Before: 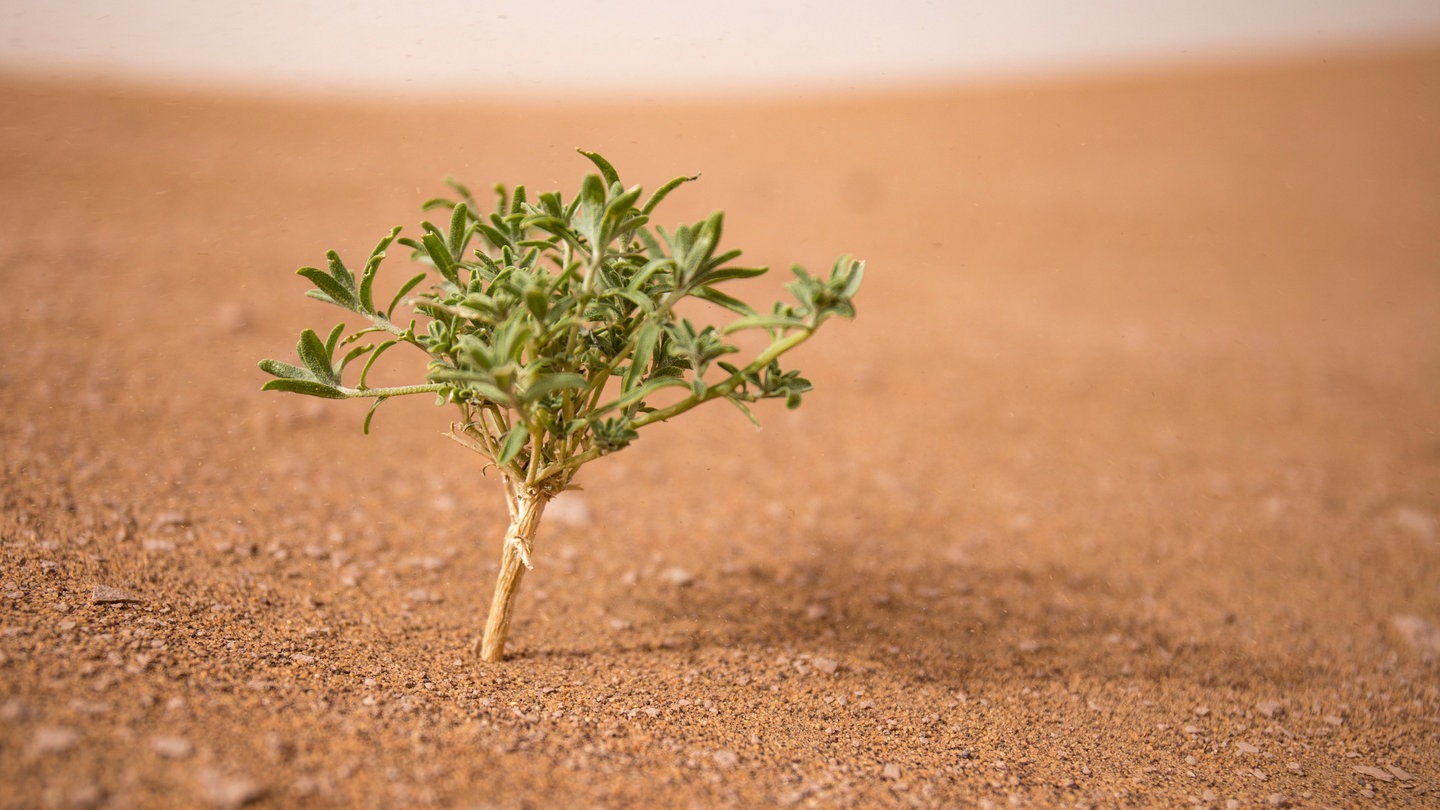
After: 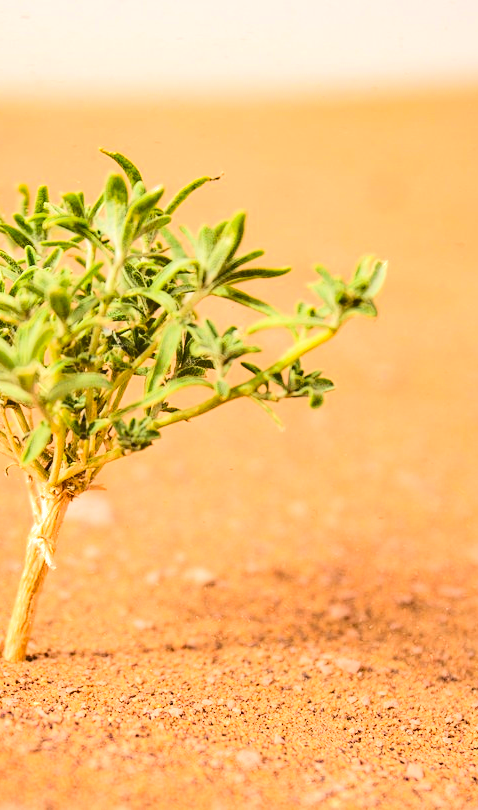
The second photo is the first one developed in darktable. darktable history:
shadows and highlights: shadows 12.99, white point adjustment 1.2, soften with gaussian
tone equalizer: -7 EV 0.156 EV, -6 EV 0.594 EV, -5 EV 1.12 EV, -4 EV 1.33 EV, -3 EV 1.12 EV, -2 EV 0.6 EV, -1 EV 0.15 EV, edges refinement/feathering 500, mask exposure compensation -1.57 EV, preserve details no
contrast brightness saturation: contrast 0.102, brightness 0.304, saturation 0.143
crop: left 33.132%, right 33.609%
